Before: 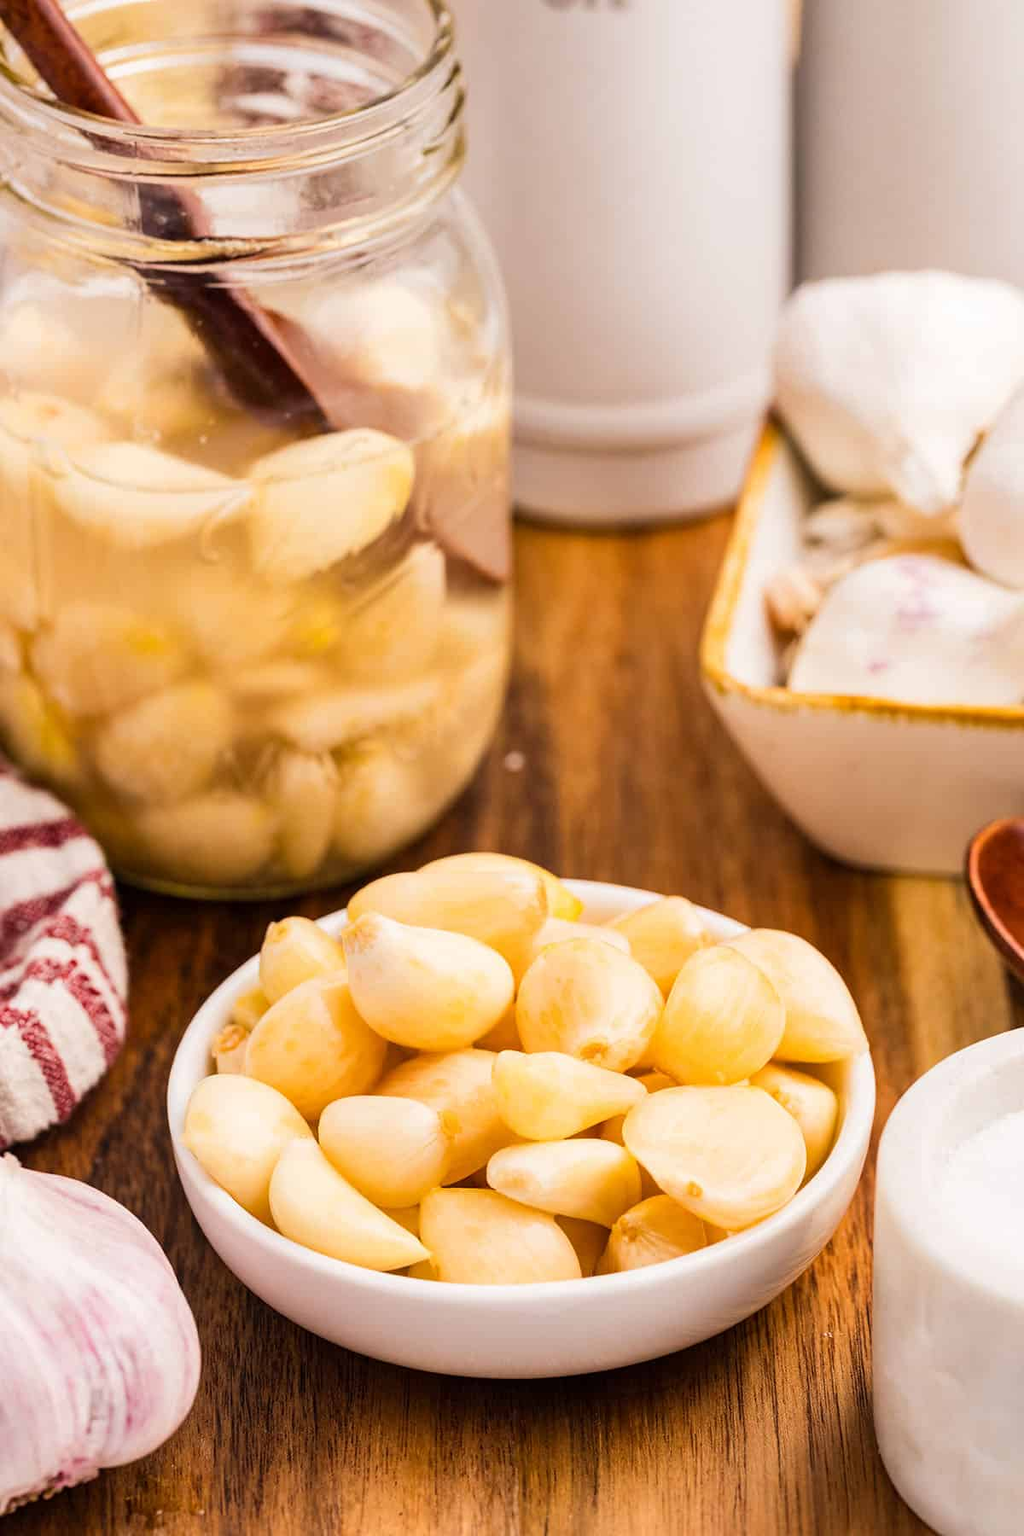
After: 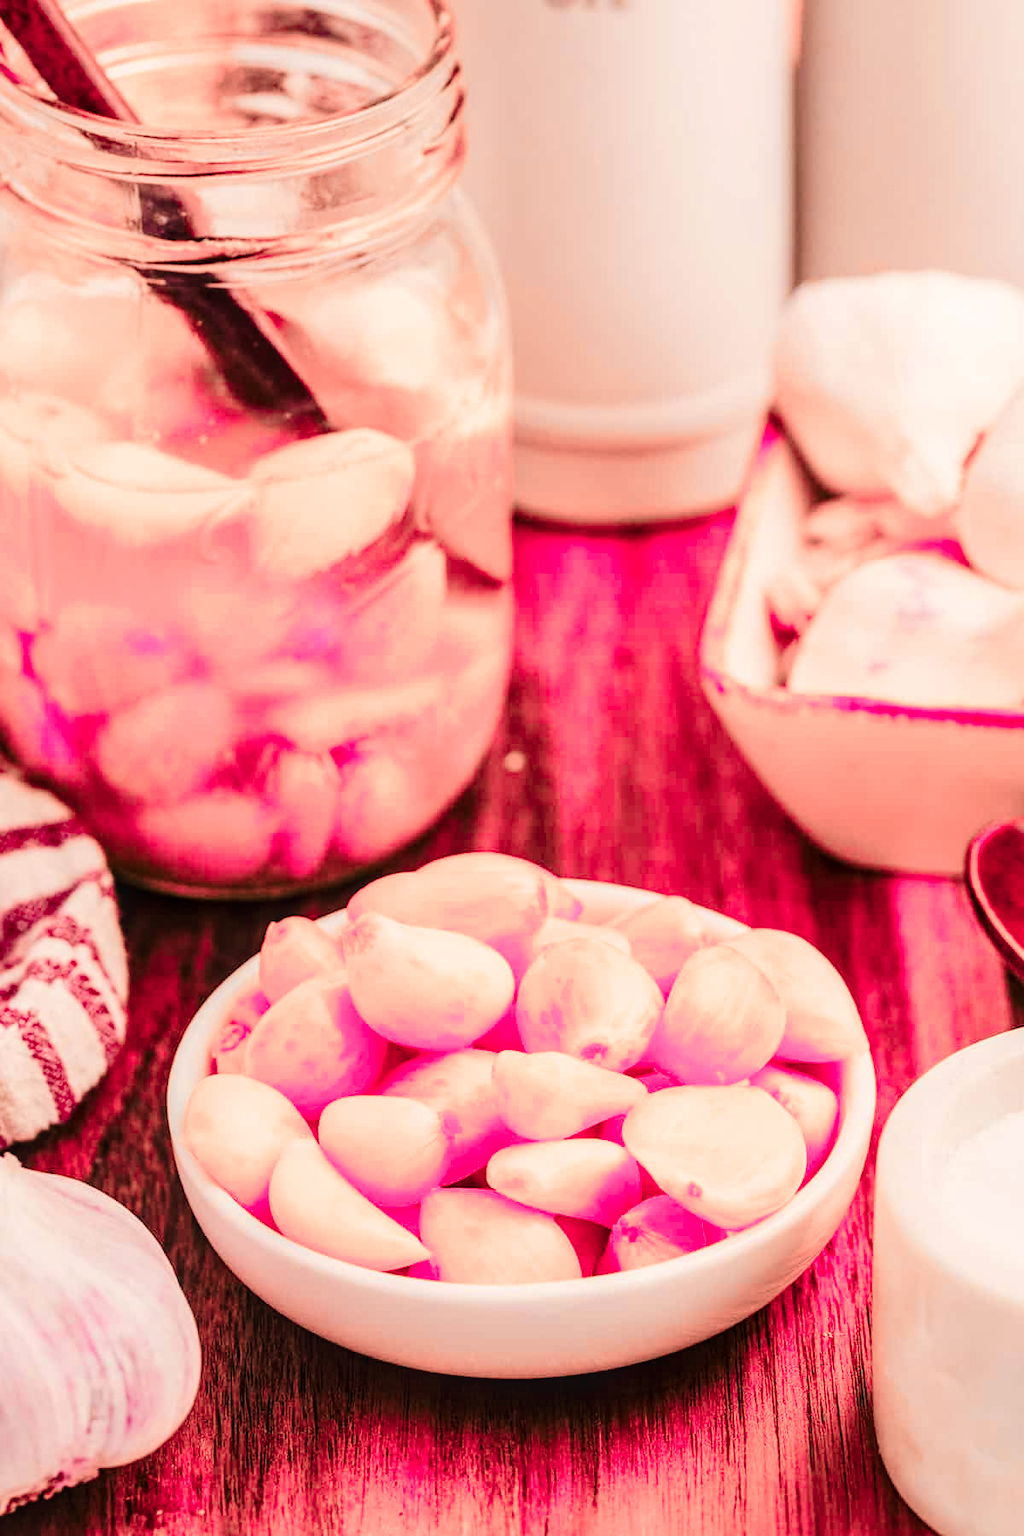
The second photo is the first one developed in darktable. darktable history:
tone curve: curves: ch0 [(0.014, 0) (0.13, 0.09) (0.227, 0.211) (0.33, 0.395) (0.494, 0.615) (0.662, 0.76) (0.795, 0.846) (1, 0.969)]; ch1 [(0, 0) (0.366, 0.367) (0.447, 0.416) (0.473, 0.484) (0.504, 0.502) (0.525, 0.518) (0.564, 0.601) (0.634, 0.66) (0.746, 0.804) (1, 1)]; ch2 [(0, 0) (0.333, 0.346) (0.375, 0.375) (0.424, 0.43) (0.476, 0.498) (0.496, 0.505) (0.517, 0.522) (0.548, 0.548) (0.579, 0.618) (0.651, 0.674) (0.688, 0.728) (1, 1)], preserve colors none
color zones: curves: ch2 [(0, 0.488) (0.143, 0.417) (0.286, 0.212) (0.429, 0.179) (0.571, 0.154) (0.714, 0.415) (0.857, 0.495) (1, 0.488)]
local contrast: on, module defaults
color correction: highlights a* 0.962, highlights b* 2.86, saturation 1.1
velvia: strength 74.51%
